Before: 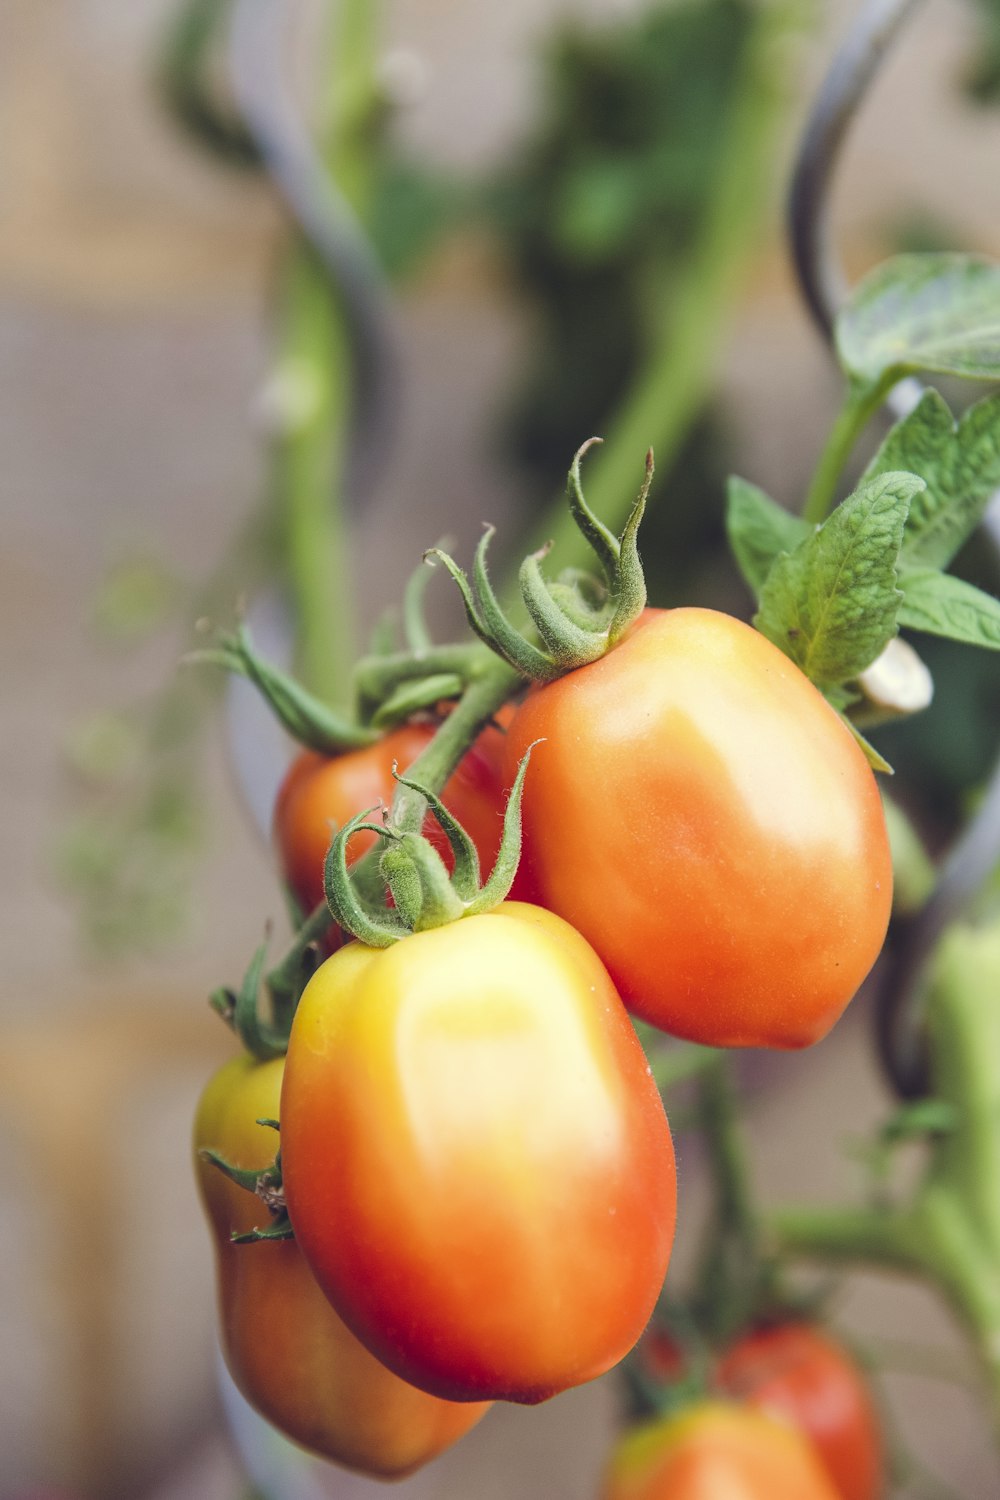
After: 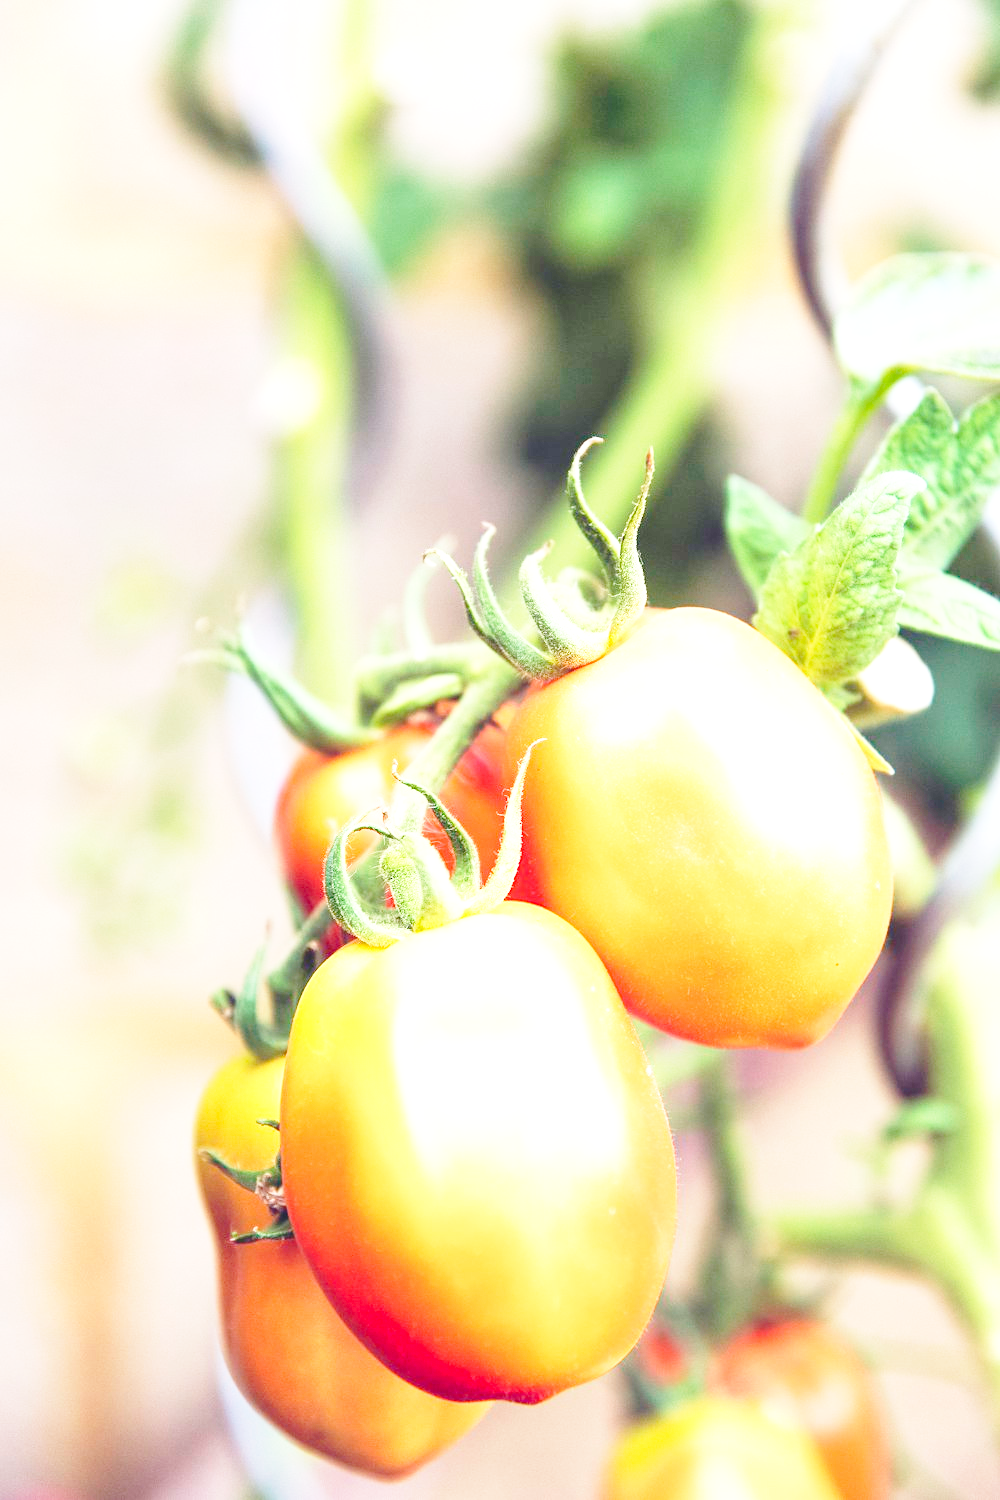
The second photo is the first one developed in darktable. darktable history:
exposure: black level correction 0, exposure 1.2 EV, compensate highlight preservation false
base curve: curves: ch0 [(0, 0) (0.032, 0.037) (0.105, 0.228) (0.435, 0.76) (0.856, 0.983) (1, 1)], preserve colors none
